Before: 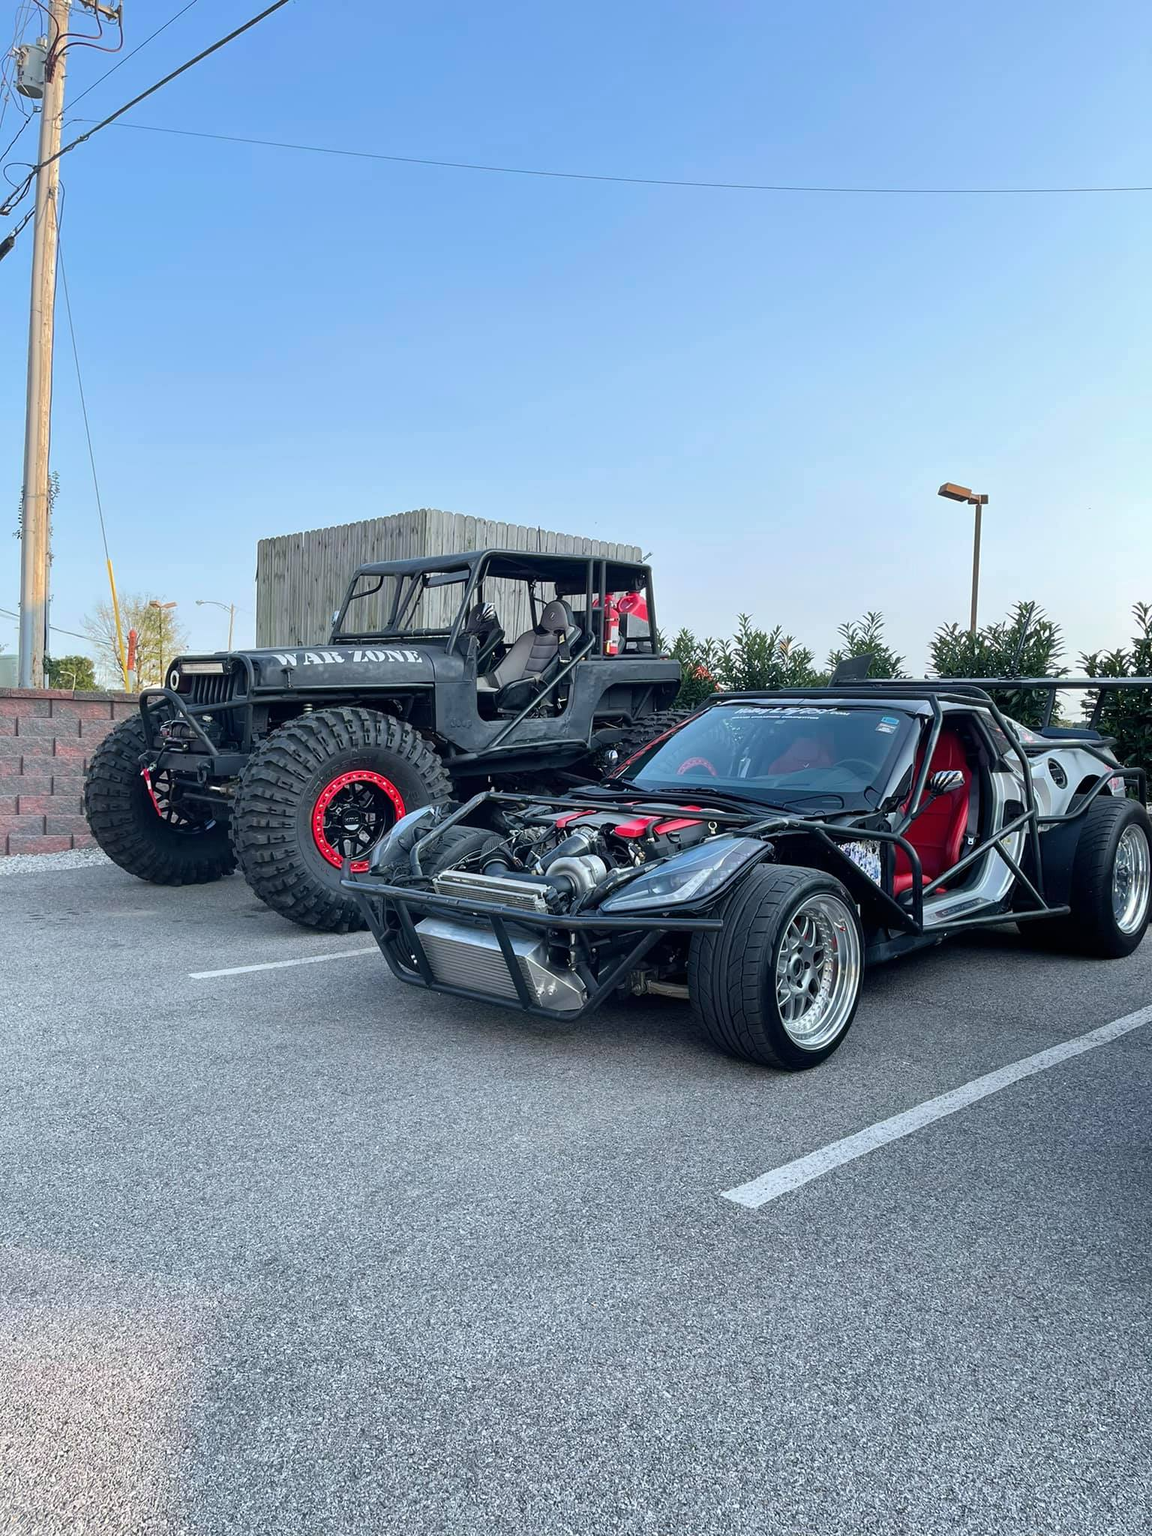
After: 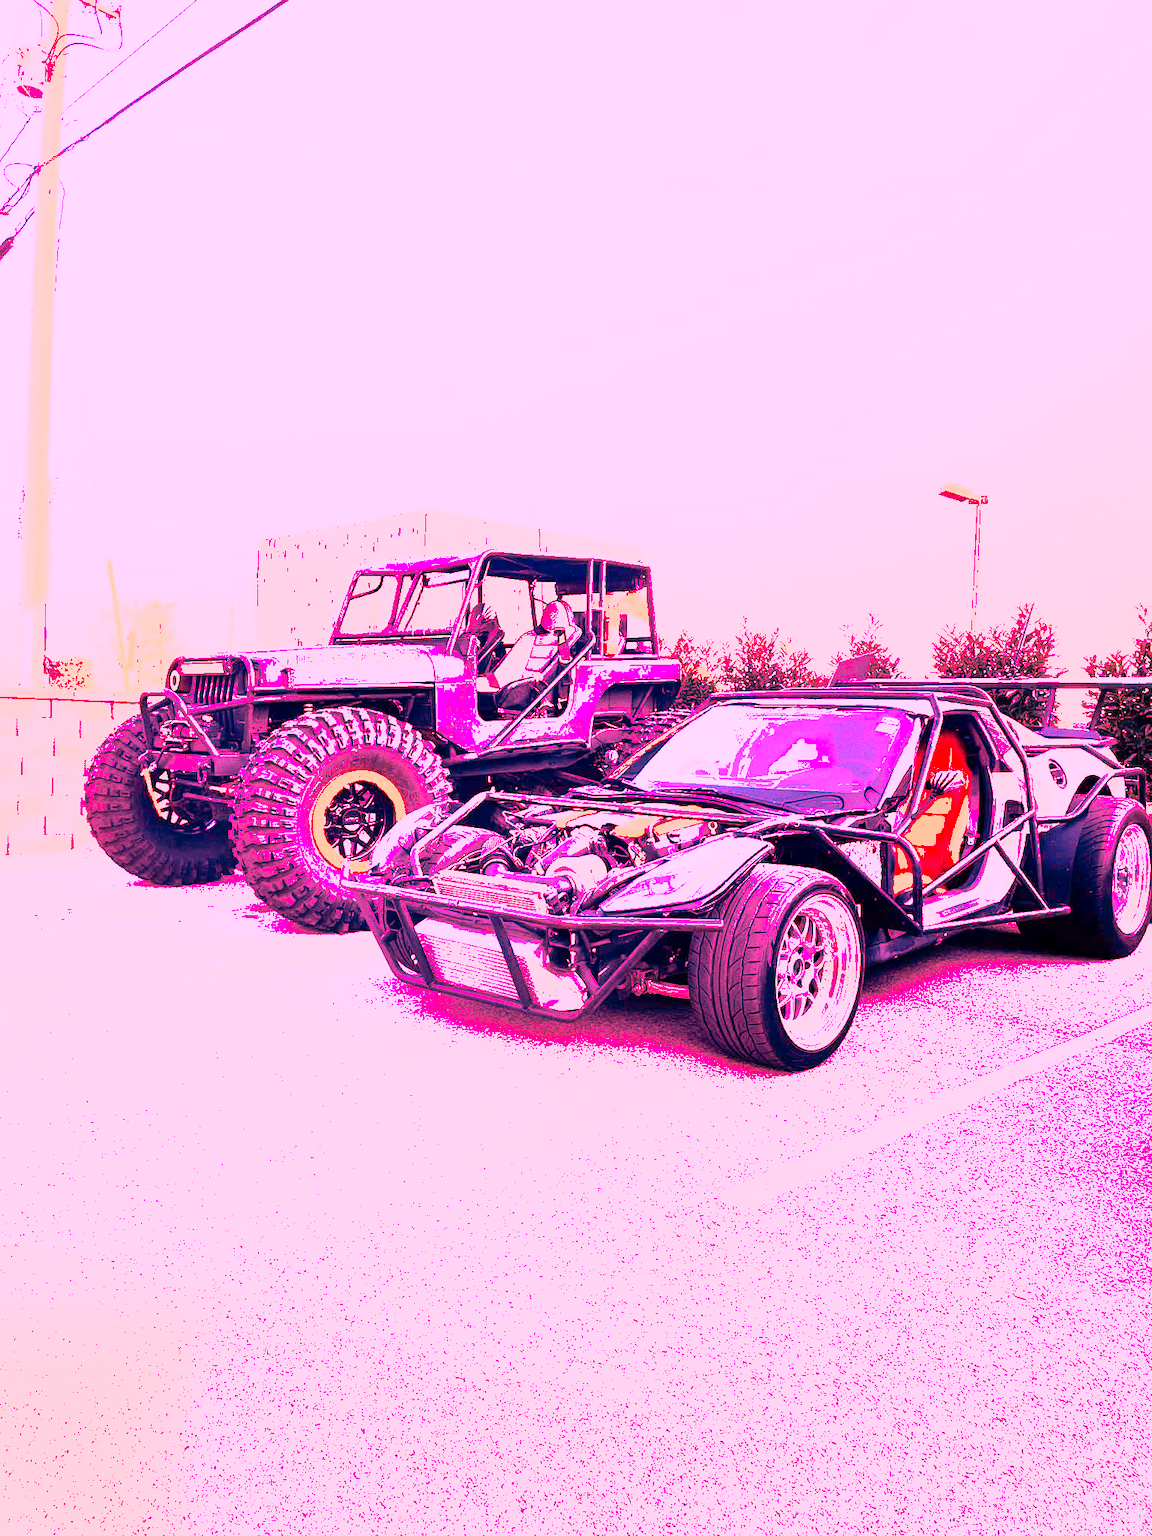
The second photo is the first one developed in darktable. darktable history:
exposure: black level correction 0.001, exposure 0.191 EV, compensate highlight preservation false
tone equalizer: -8 EV -0.75 EV, -7 EV -0.7 EV, -6 EV -0.6 EV, -5 EV -0.4 EV, -3 EV 0.4 EV, -2 EV 0.6 EV, -1 EV 0.7 EV, +0 EV 0.75 EV, edges refinement/feathering 500, mask exposure compensation -1.57 EV, preserve details no
grain: coarseness 0.09 ISO
white balance: red 4.26, blue 1.802
shadows and highlights: on, module defaults
